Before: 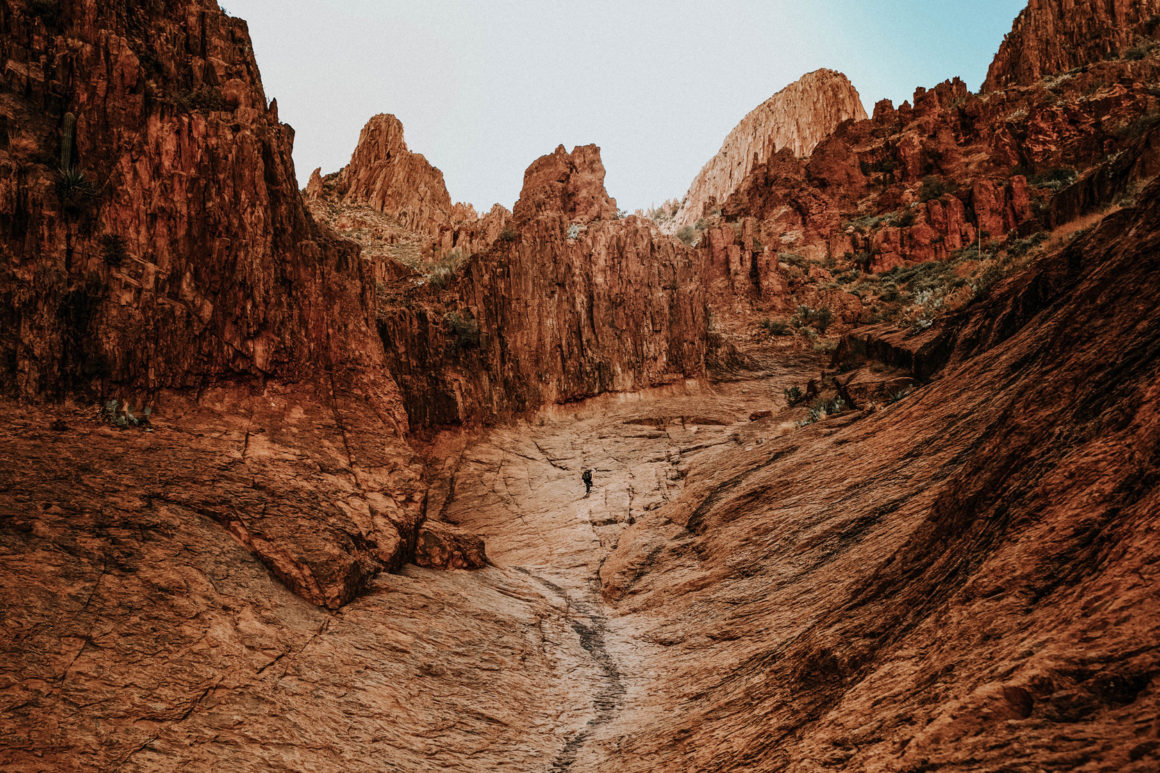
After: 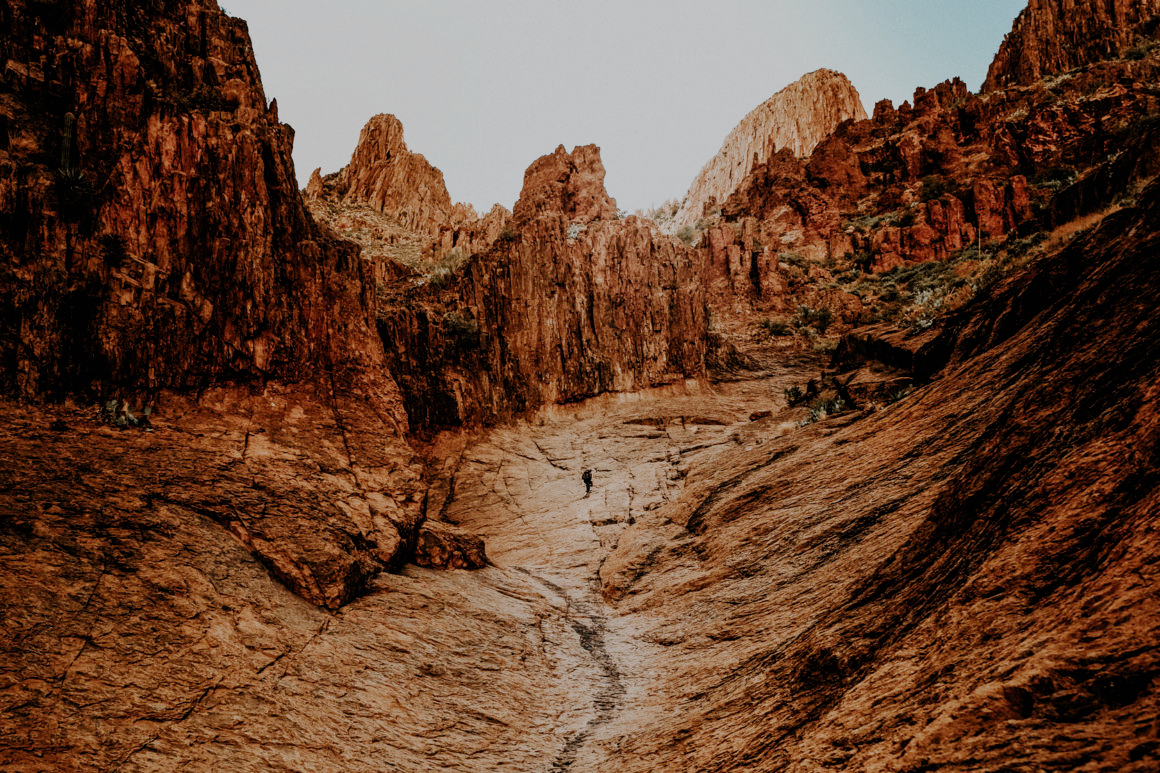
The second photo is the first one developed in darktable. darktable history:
filmic rgb: black relative exposure -7.19 EV, white relative exposure 5.37 EV, hardness 3.02, add noise in highlights 0.001, preserve chrominance no, color science v3 (2019), use custom middle-gray values true, contrast in highlights soft
